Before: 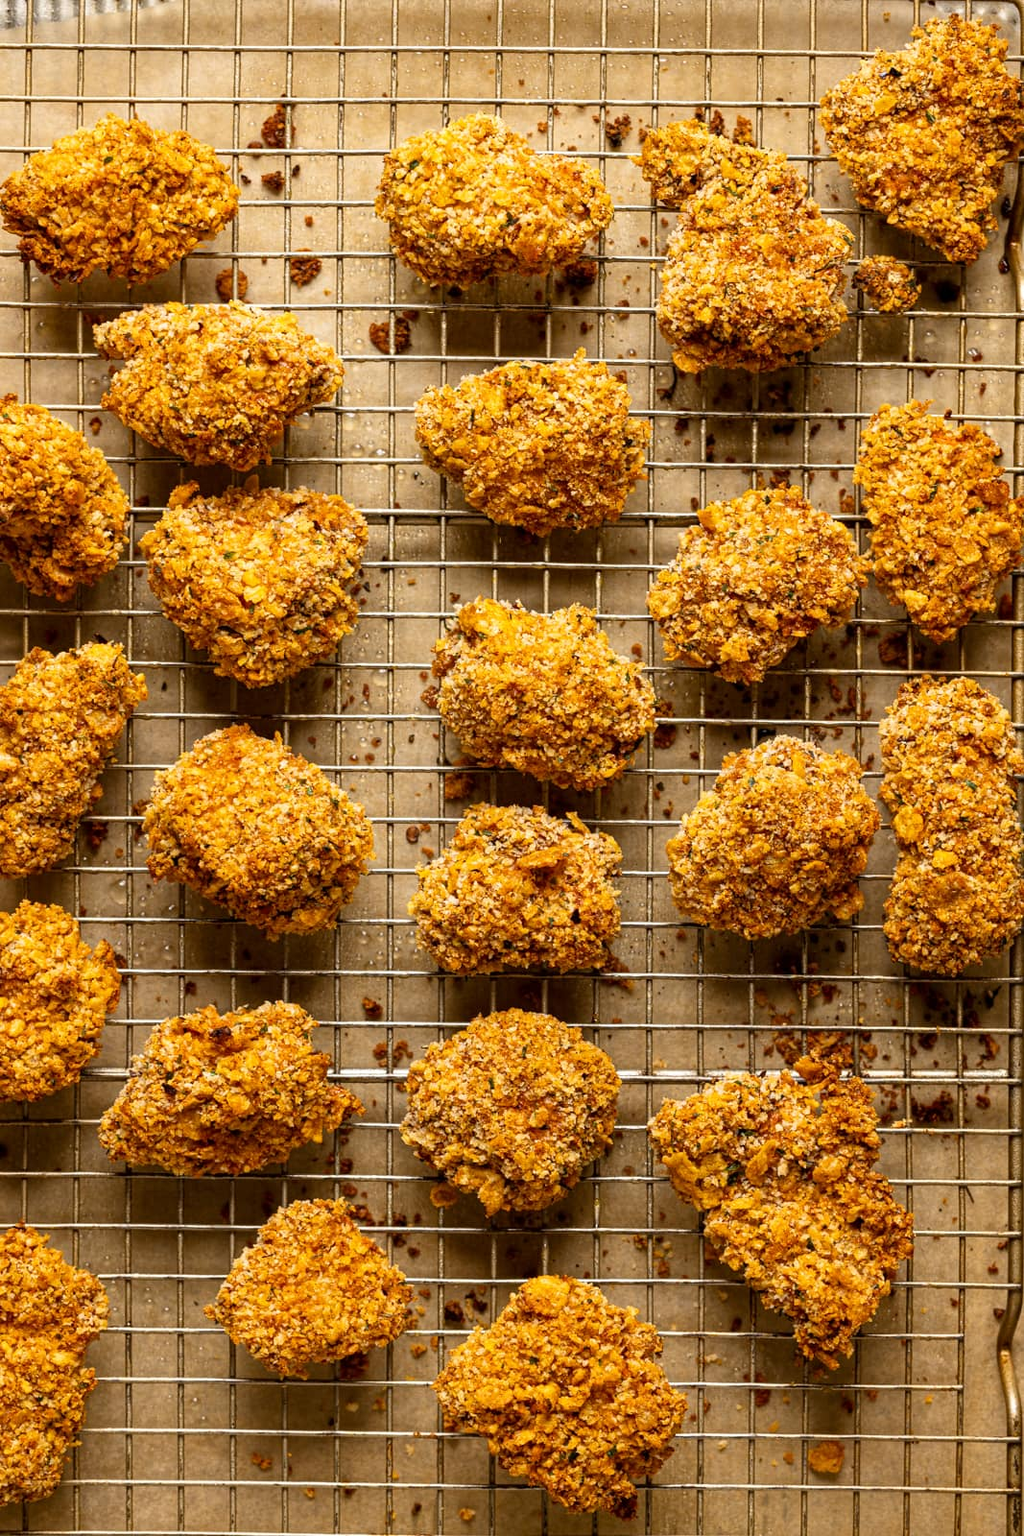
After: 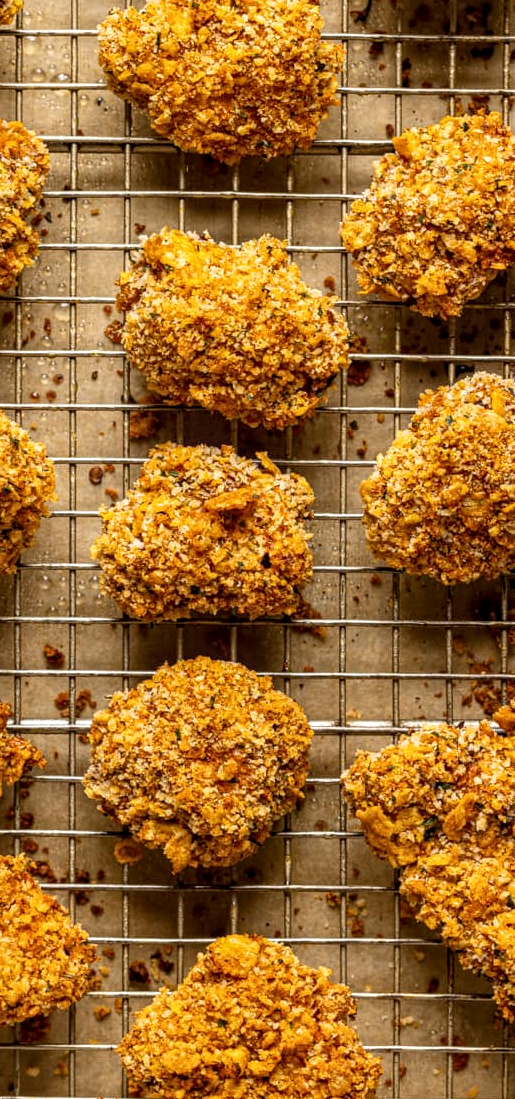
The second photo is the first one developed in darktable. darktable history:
local contrast: on, module defaults
crop: left 31.379%, top 24.658%, right 20.326%, bottom 6.628%
